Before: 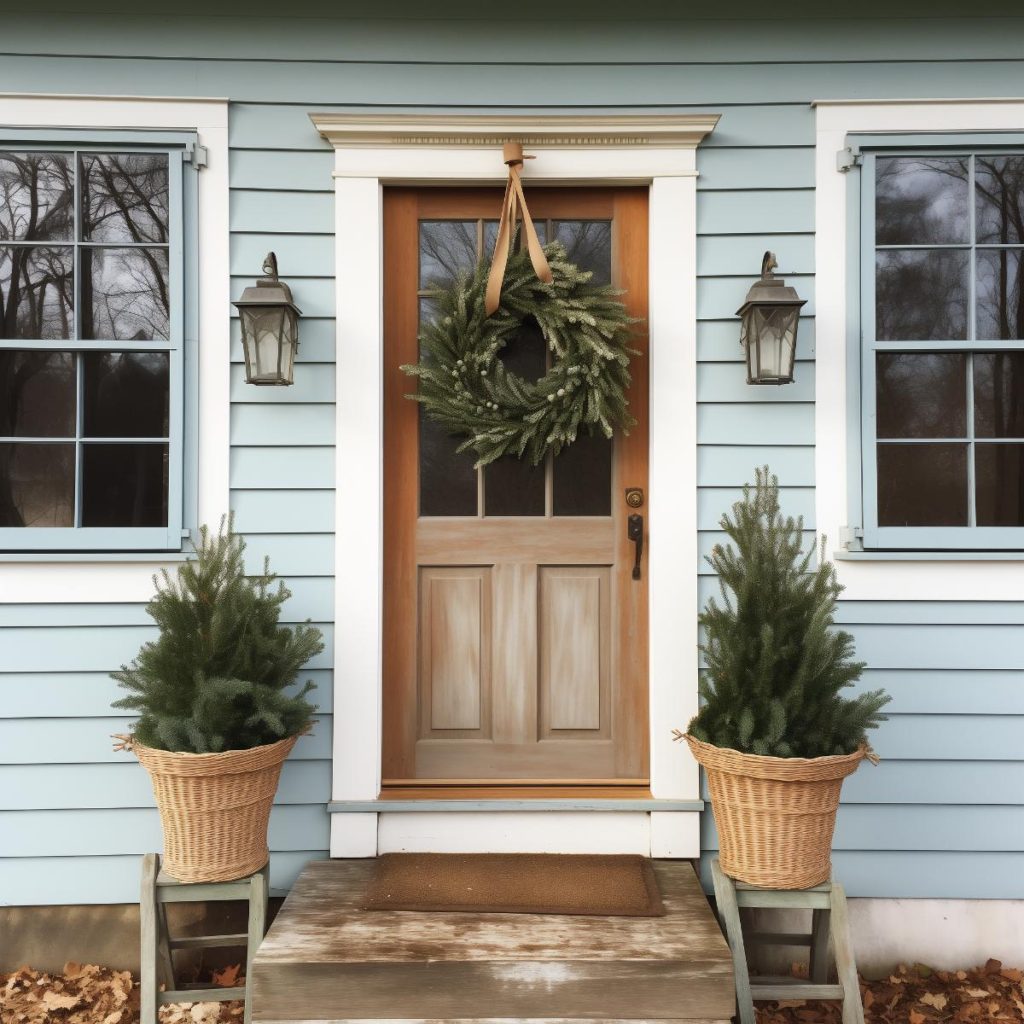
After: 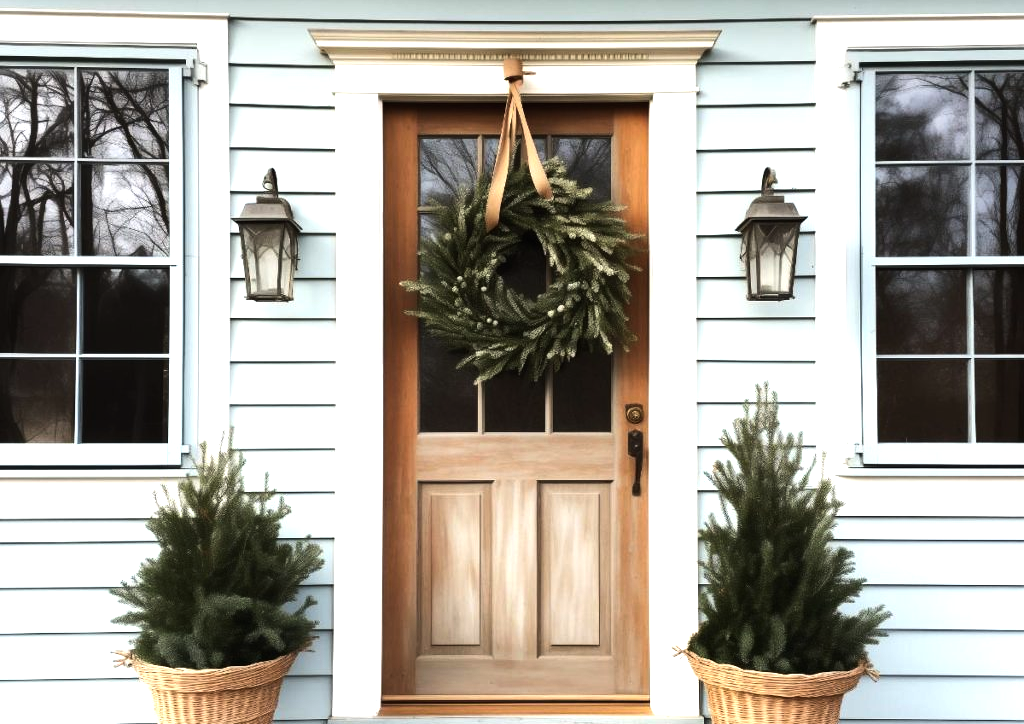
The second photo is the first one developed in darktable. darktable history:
tone equalizer: -8 EV -1.08 EV, -7 EV -1.01 EV, -6 EV -0.867 EV, -5 EV -0.578 EV, -3 EV 0.578 EV, -2 EV 0.867 EV, -1 EV 1.01 EV, +0 EV 1.08 EV, edges refinement/feathering 500, mask exposure compensation -1.57 EV, preserve details no
crop and rotate: top 8.293%, bottom 20.996%
